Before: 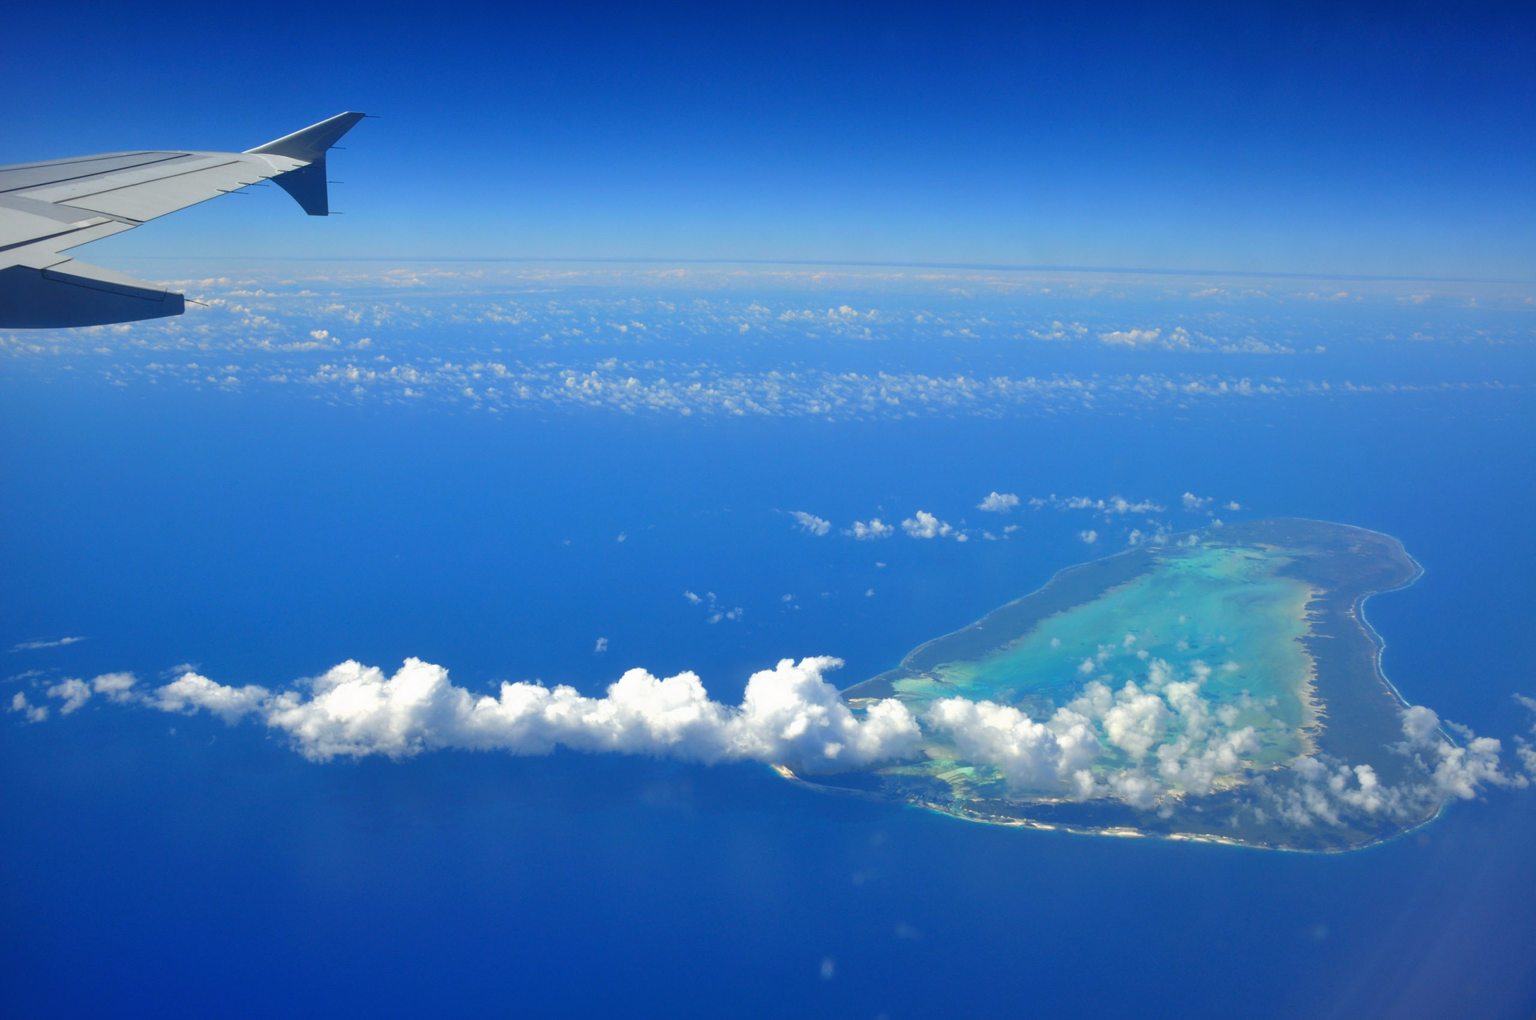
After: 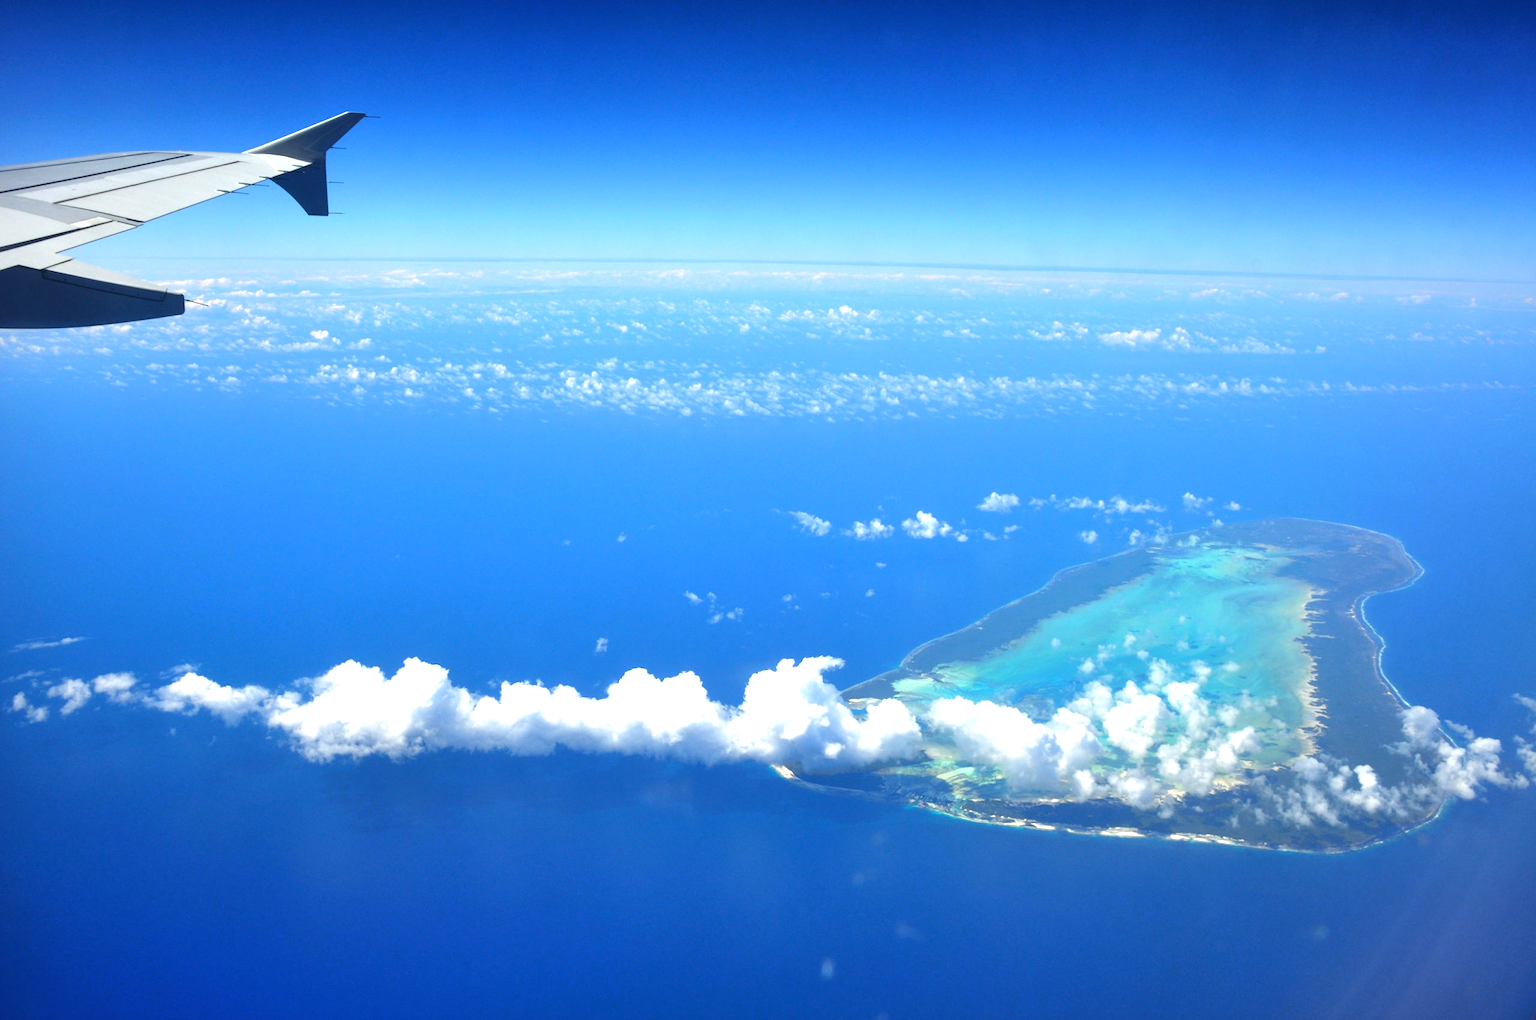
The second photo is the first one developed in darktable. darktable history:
tone equalizer: -8 EV -1.05 EV, -7 EV -1.03 EV, -6 EV -0.882 EV, -5 EV -0.583 EV, -3 EV 0.603 EV, -2 EV 0.876 EV, -1 EV 1.01 EV, +0 EV 1.06 EV, edges refinement/feathering 500, mask exposure compensation -1.57 EV, preserve details no
